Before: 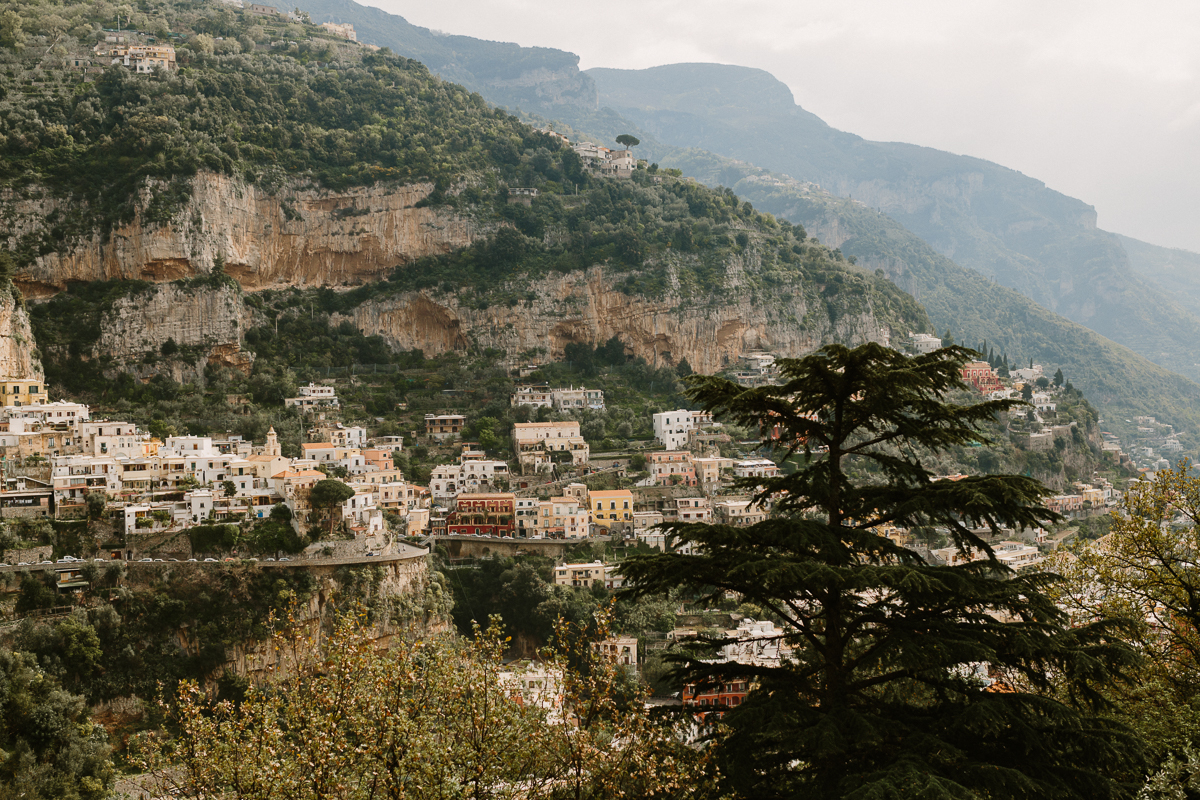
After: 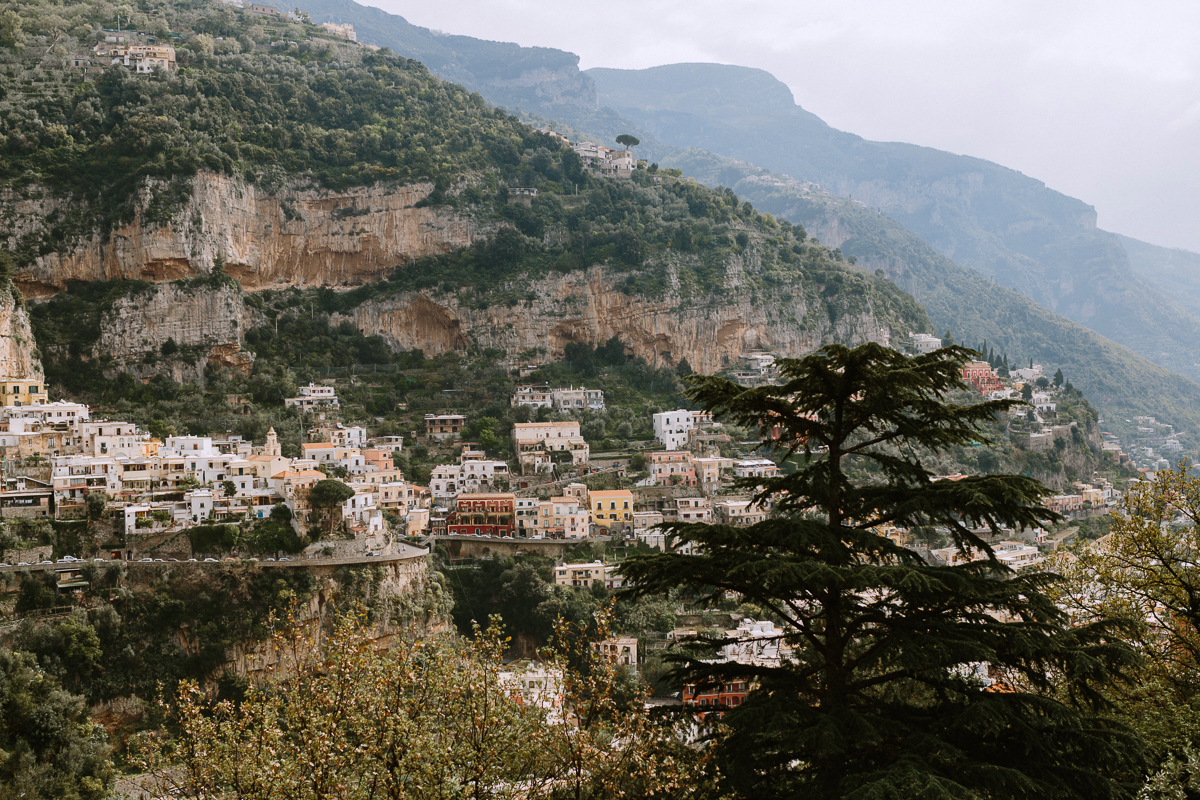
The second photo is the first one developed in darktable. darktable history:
color calibration: gray › normalize channels true, illuminant as shot in camera, x 0.358, y 0.373, temperature 4628.91 K, gamut compression 0
